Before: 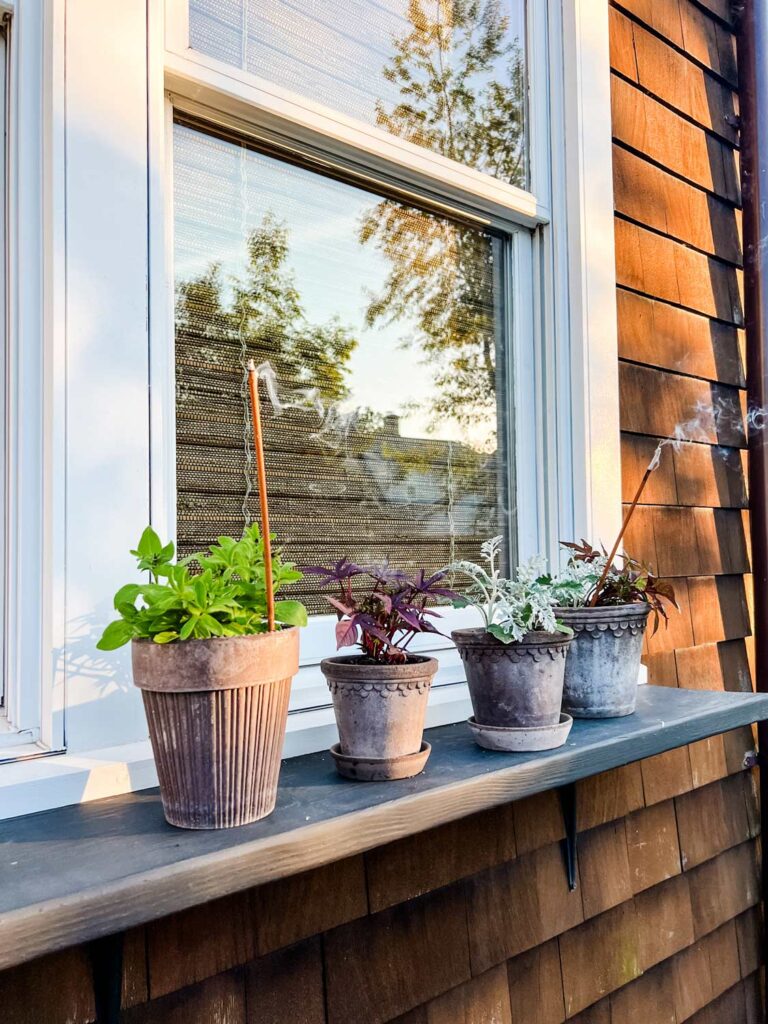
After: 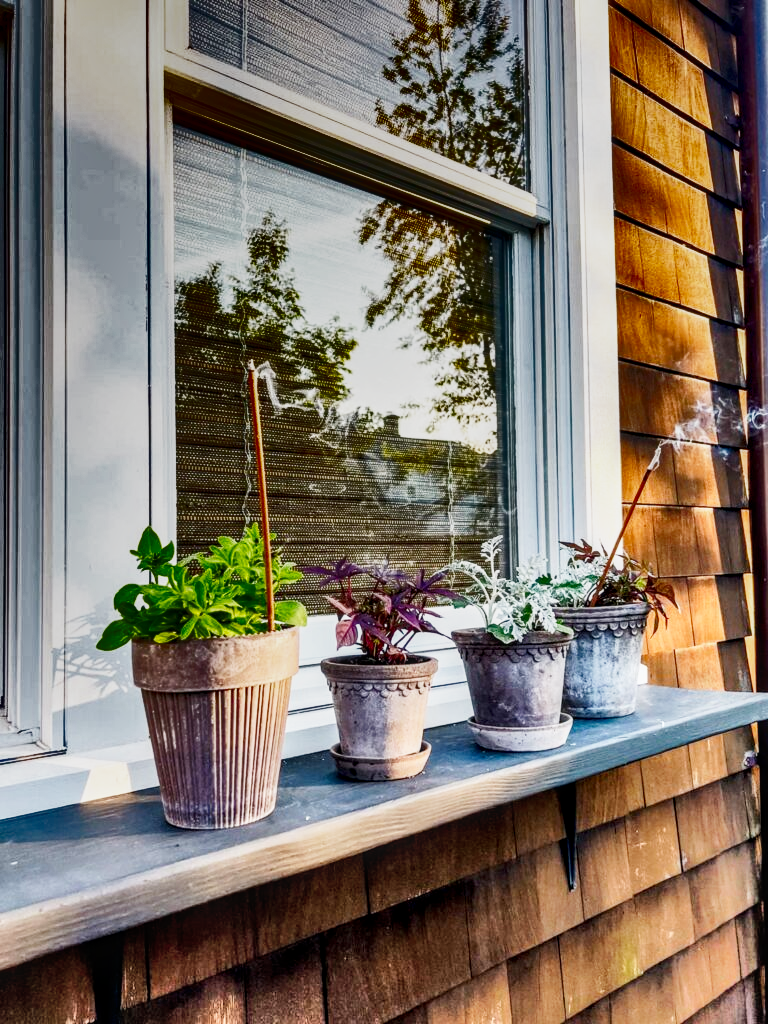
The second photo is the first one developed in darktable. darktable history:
local contrast: on, module defaults
shadows and highlights: radius 122.85, shadows 99.8, white point adjustment -2.95, highlights -99.57, soften with gaussian
base curve: curves: ch0 [(0, 0) (0.005, 0.002) (0.15, 0.3) (0.4, 0.7) (0.75, 0.95) (1, 1)], preserve colors none
